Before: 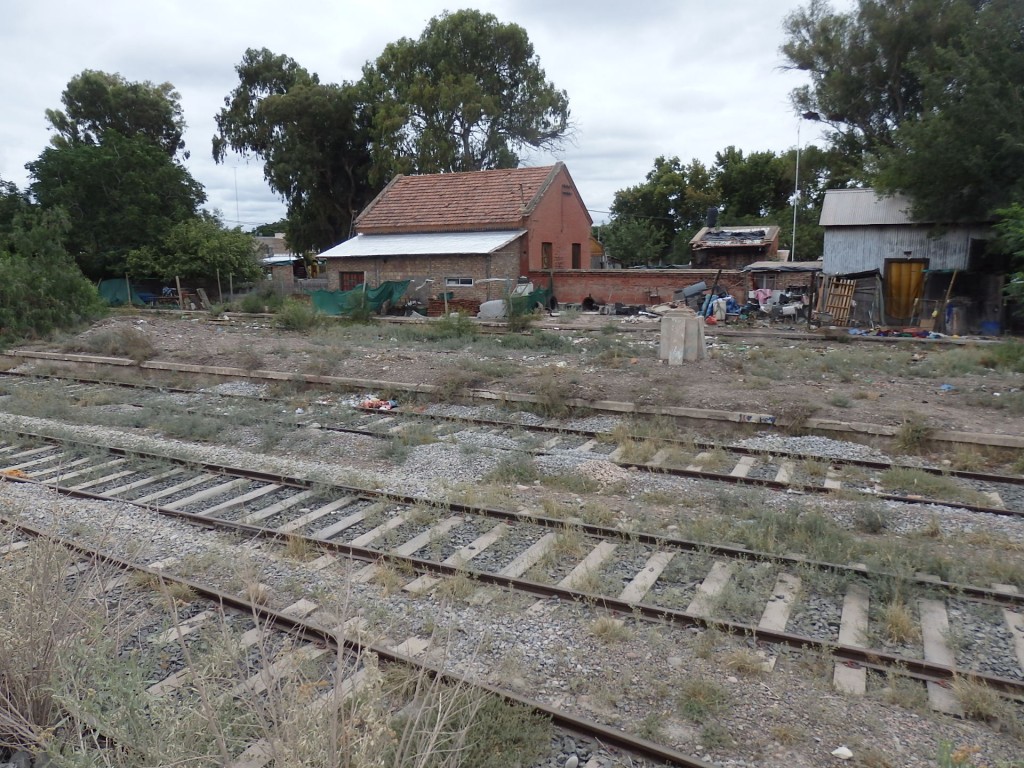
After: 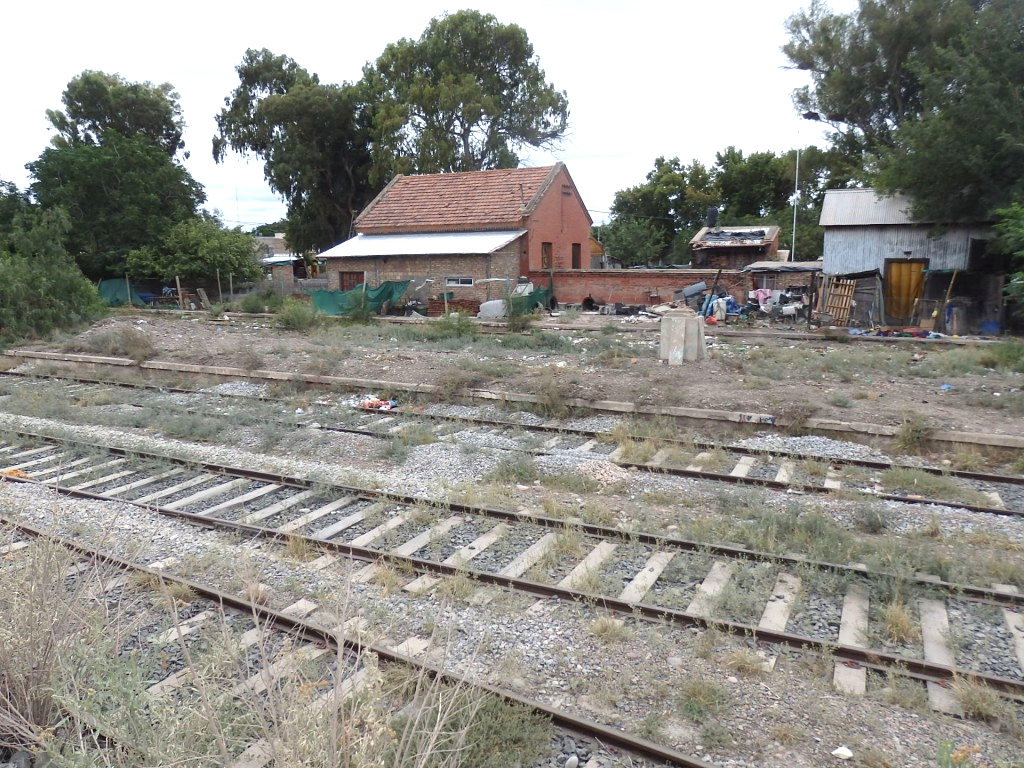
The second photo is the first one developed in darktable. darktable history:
exposure: black level correction 0, exposure 0.688 EV, compensate exposure bias true, compensate highlight preservation false
